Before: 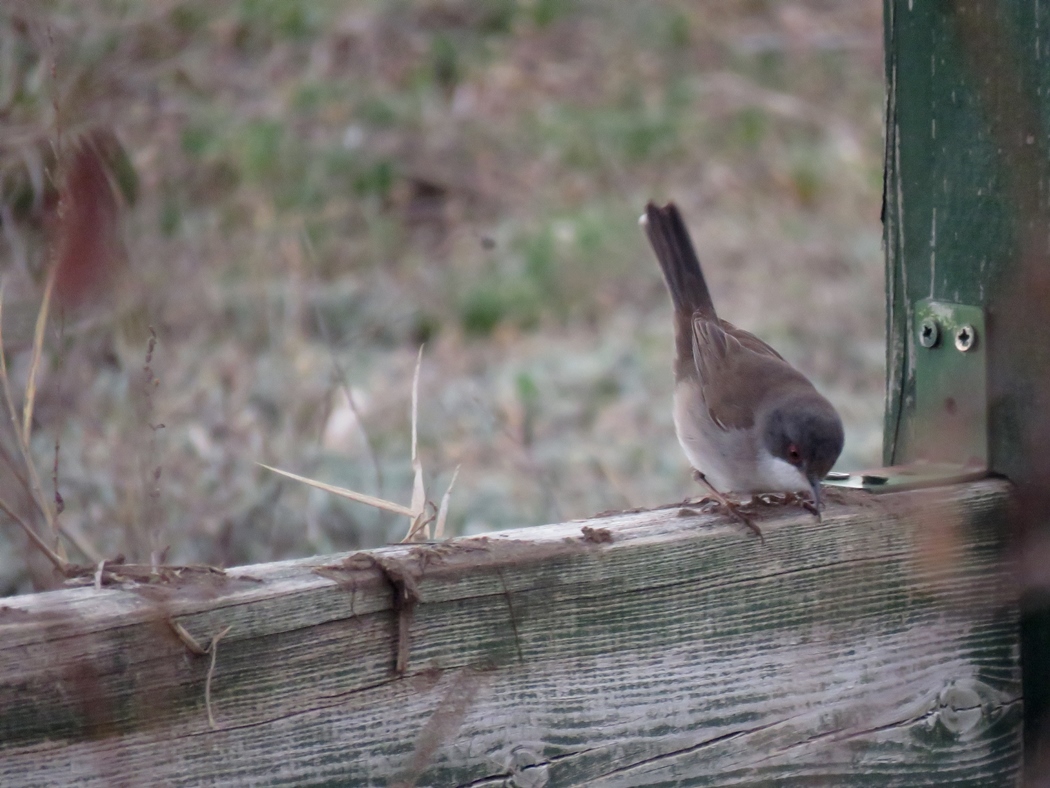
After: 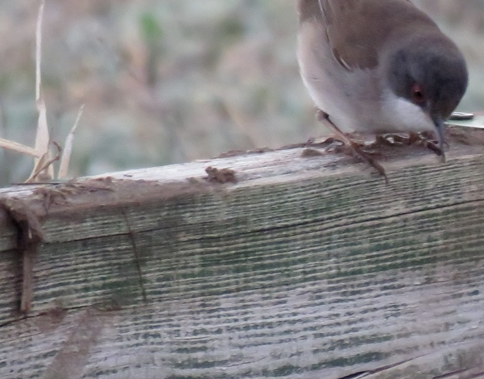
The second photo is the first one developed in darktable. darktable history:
crop: left 35.836%, top 45.799%, right 18.064%, bottom 6.092%
